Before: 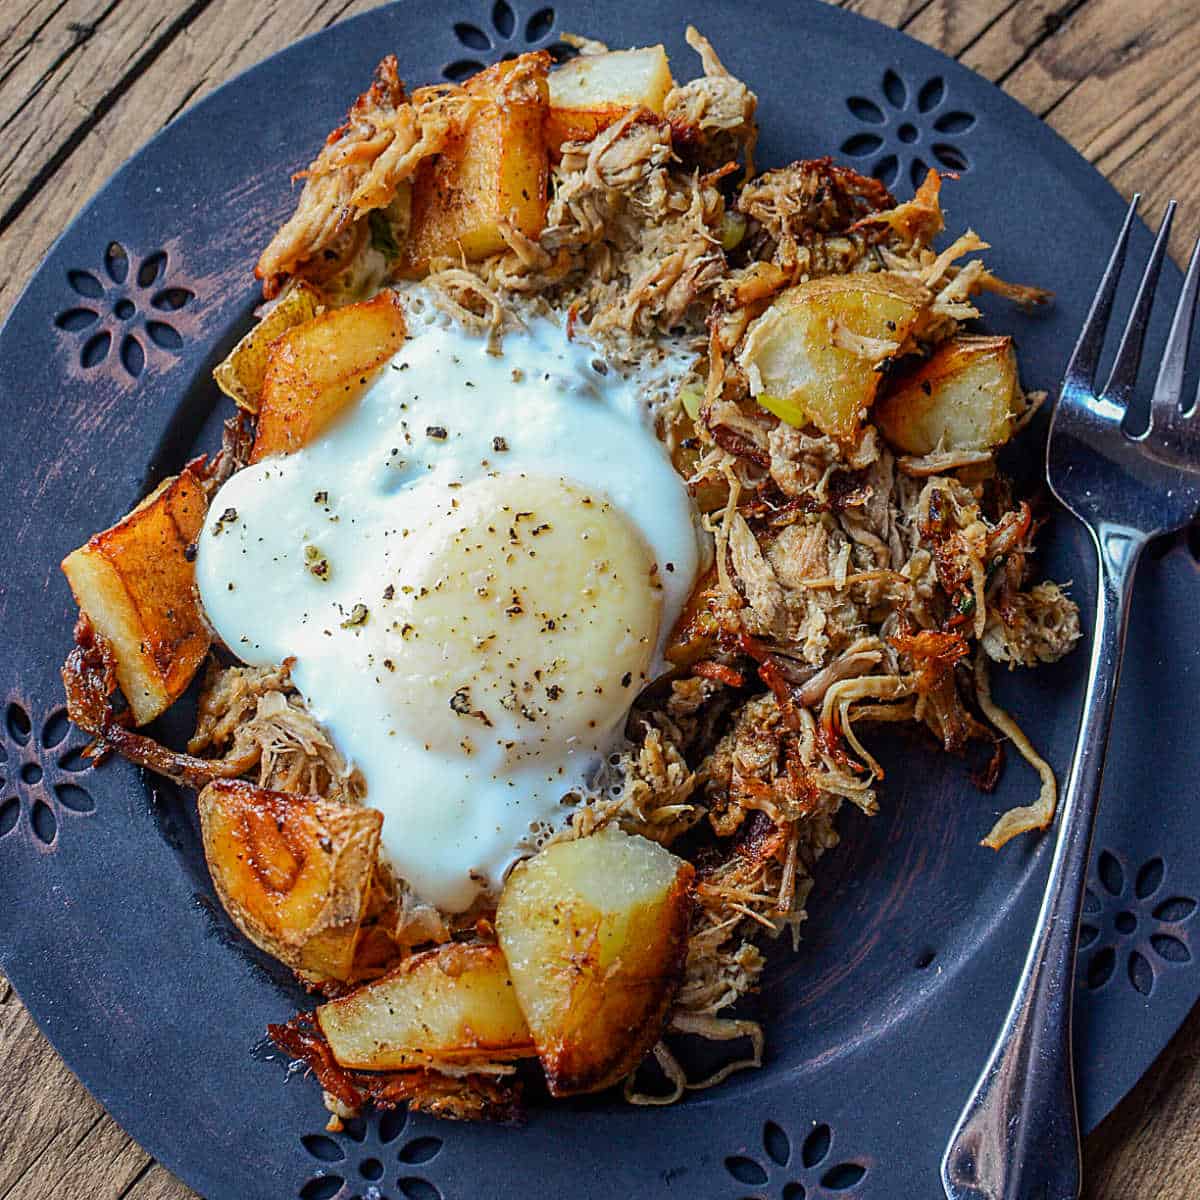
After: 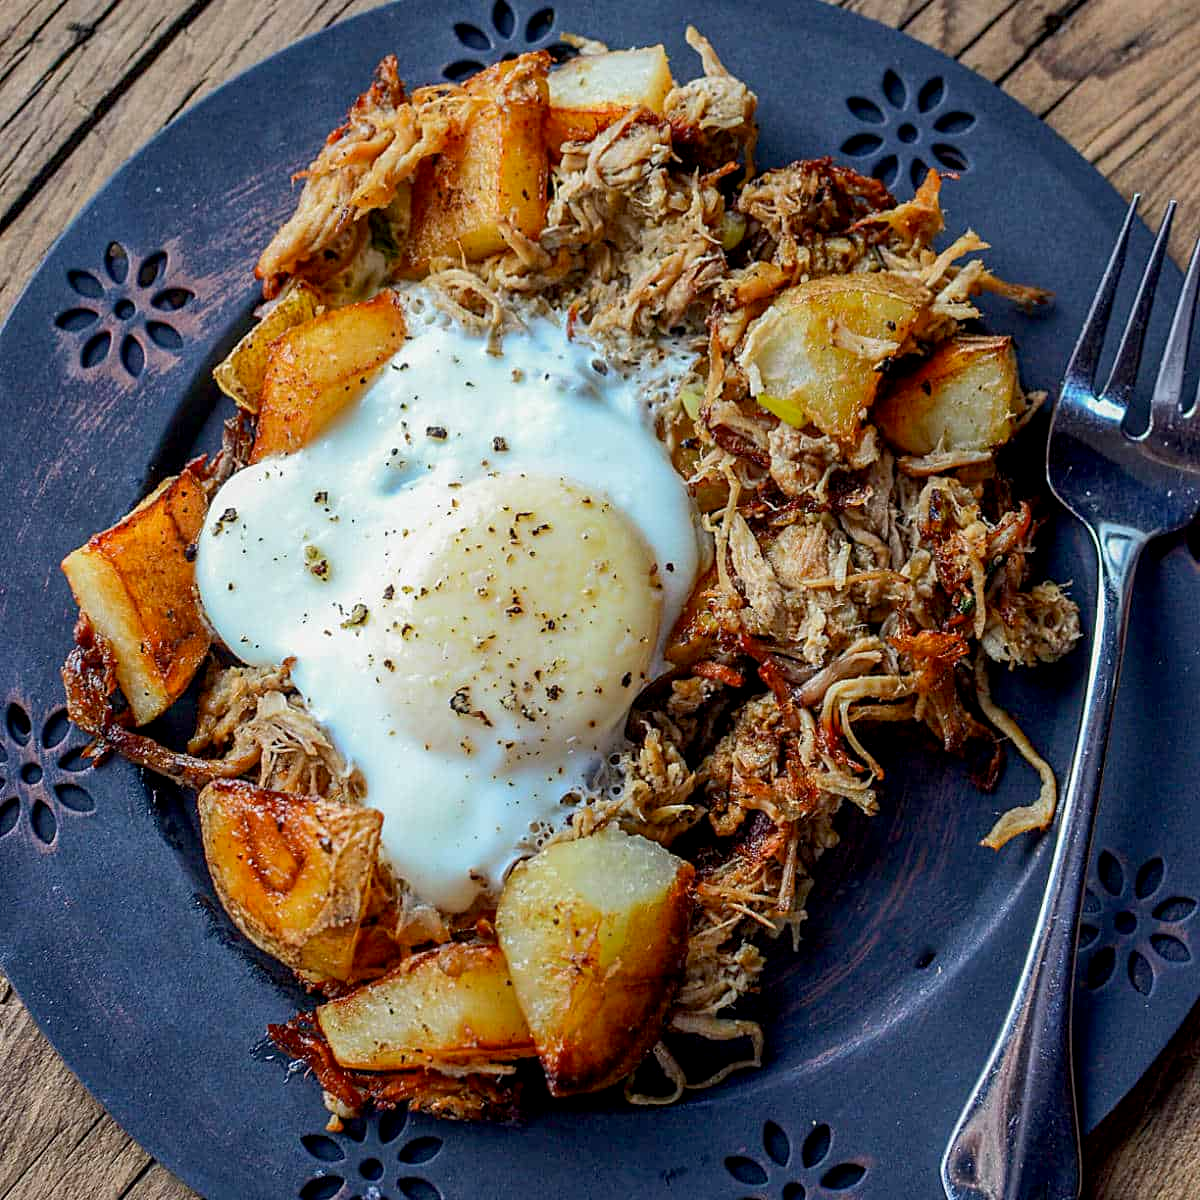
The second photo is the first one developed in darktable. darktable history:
exposure: black level correction 0.005, exposure 0.001 EV, compensate exposure bias true, compensate highlight preservation false
